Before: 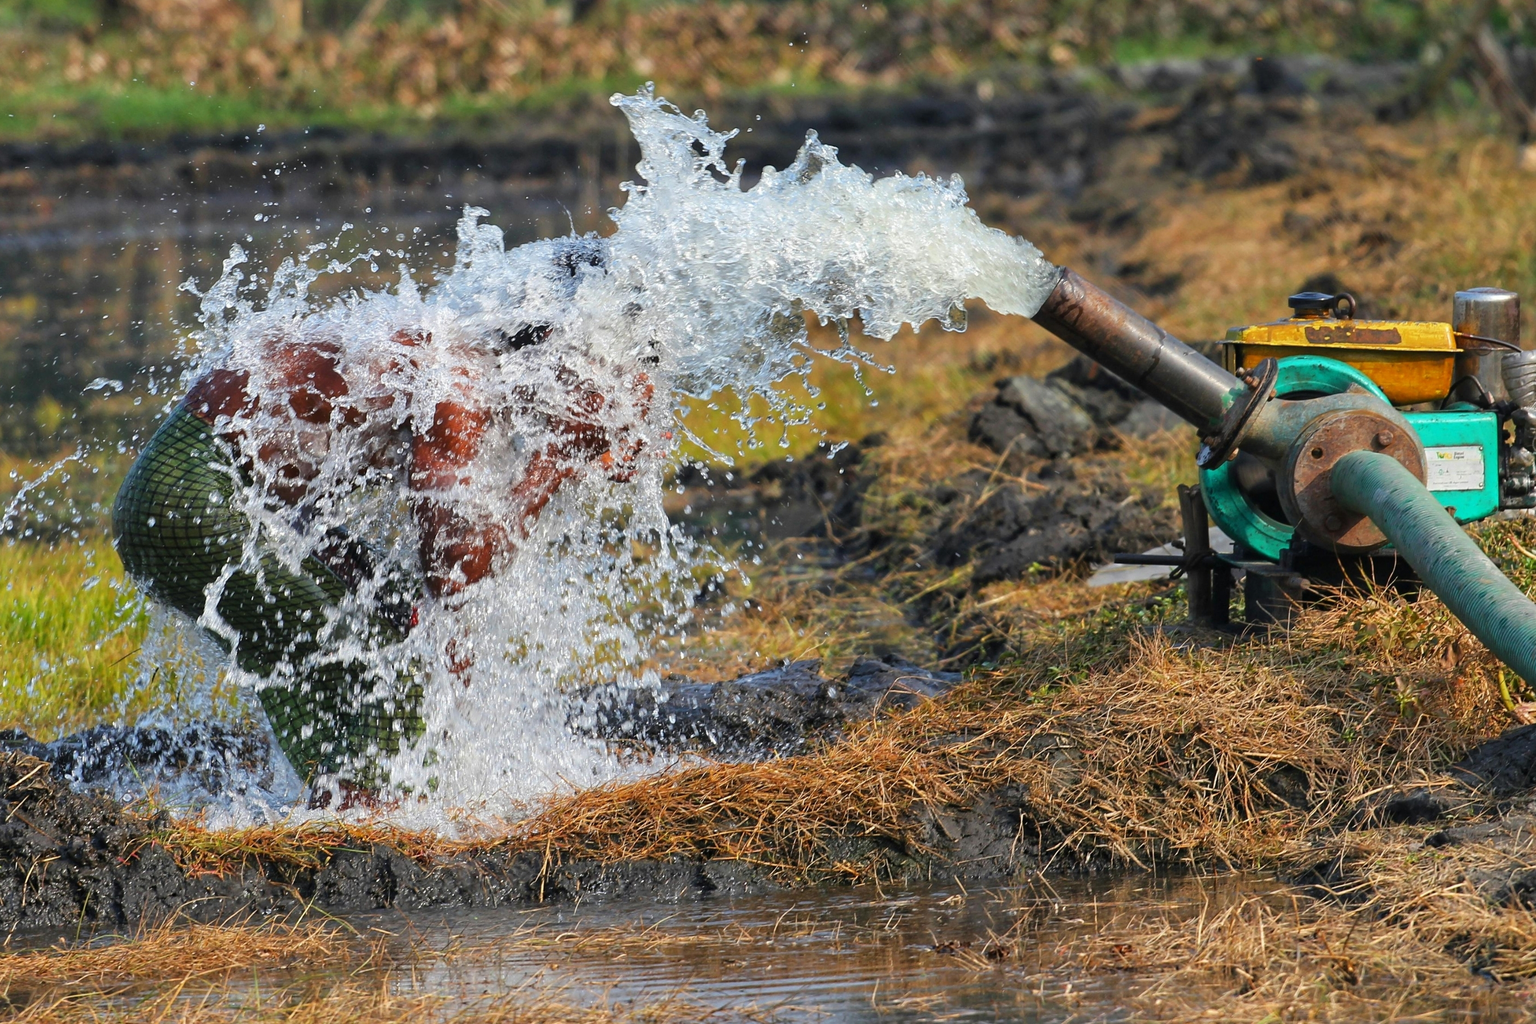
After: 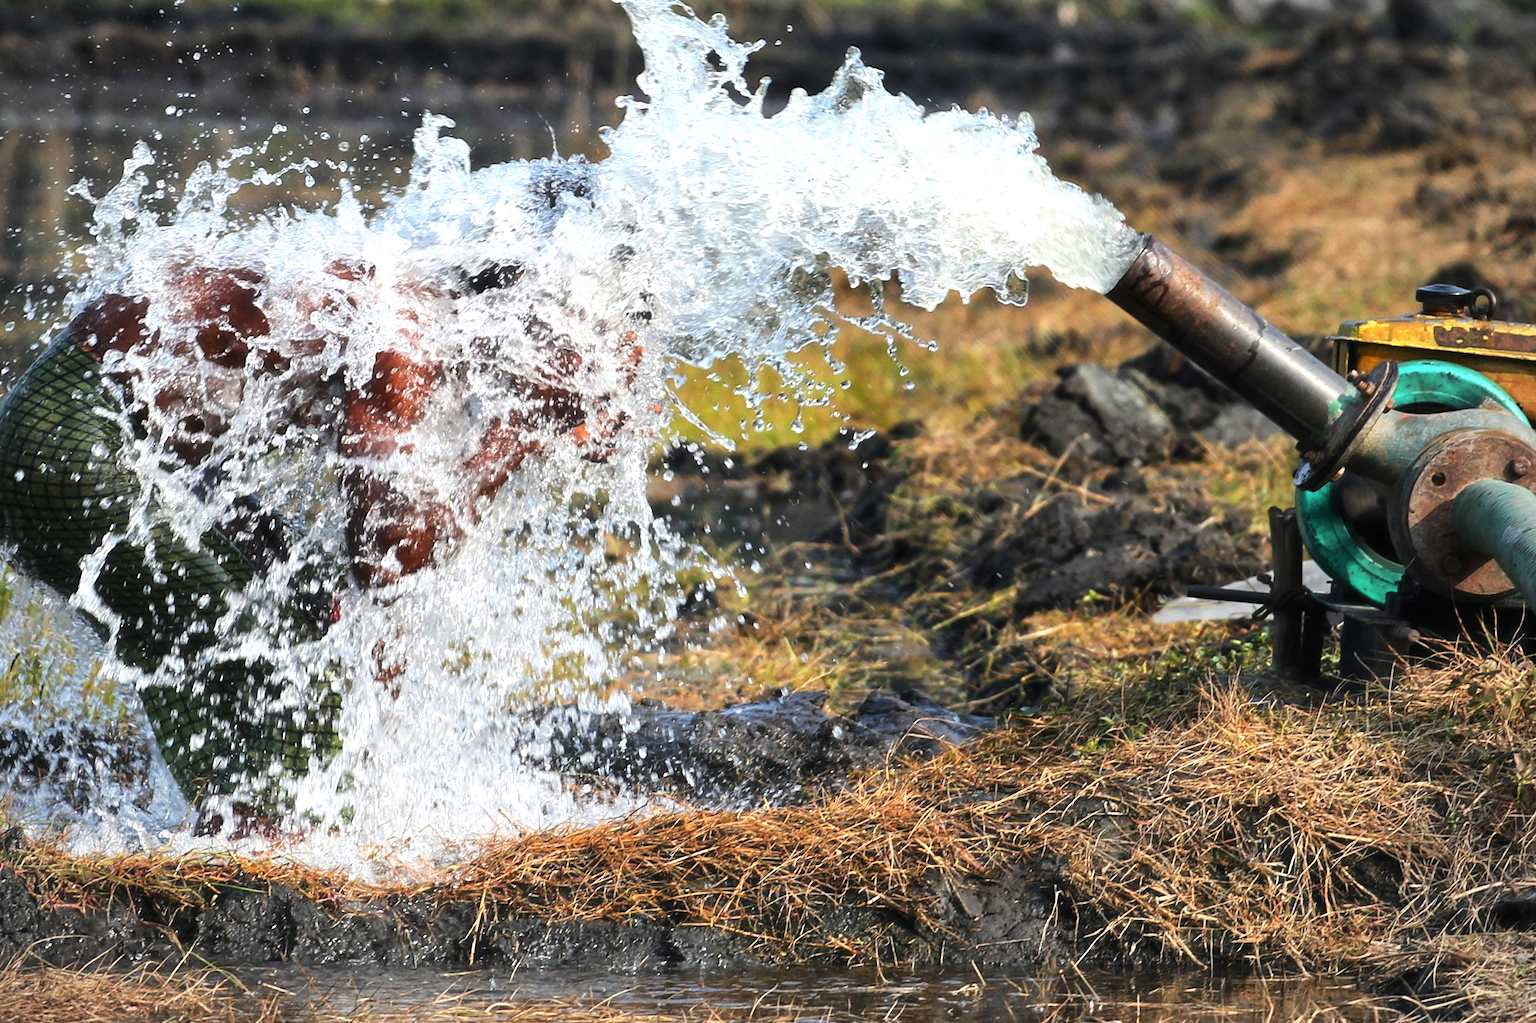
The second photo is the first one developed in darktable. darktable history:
haze removal: strength -0.1, adaptive false
exposure: exposure -0.048 EV, compensate highlight preservation false
crop and rotate: angle -3.27°, left 5.211%, top 5.211%, right 4.607%, bottom 4.607%
tone equalizer: -8 EV -0.75 EV, -7 EV -0.7 EV, -6 EV -0.6 EV, -5 EV -0.4 EV, -3 EV 0.4 EV, -2 EV 0.6 EV, -1 EV 0.7 EV, +0 EV 0.75 EV, edges refinement/feathering 500, mask exposure compensation -1.57 EV, preserve details no
rotate and perspective: rotation 0.174°, lens shift (vertical) 0.013, lens shift (horizontal) 0.019, shear 0.001, automatic cropping original format, crop left 0.007, crop right 0.991, crop top 0.016, crop bottom 0.997
vignetting: fall-off radius 60.92%
grain: coarseness 0.09 ISO, strength 10%
